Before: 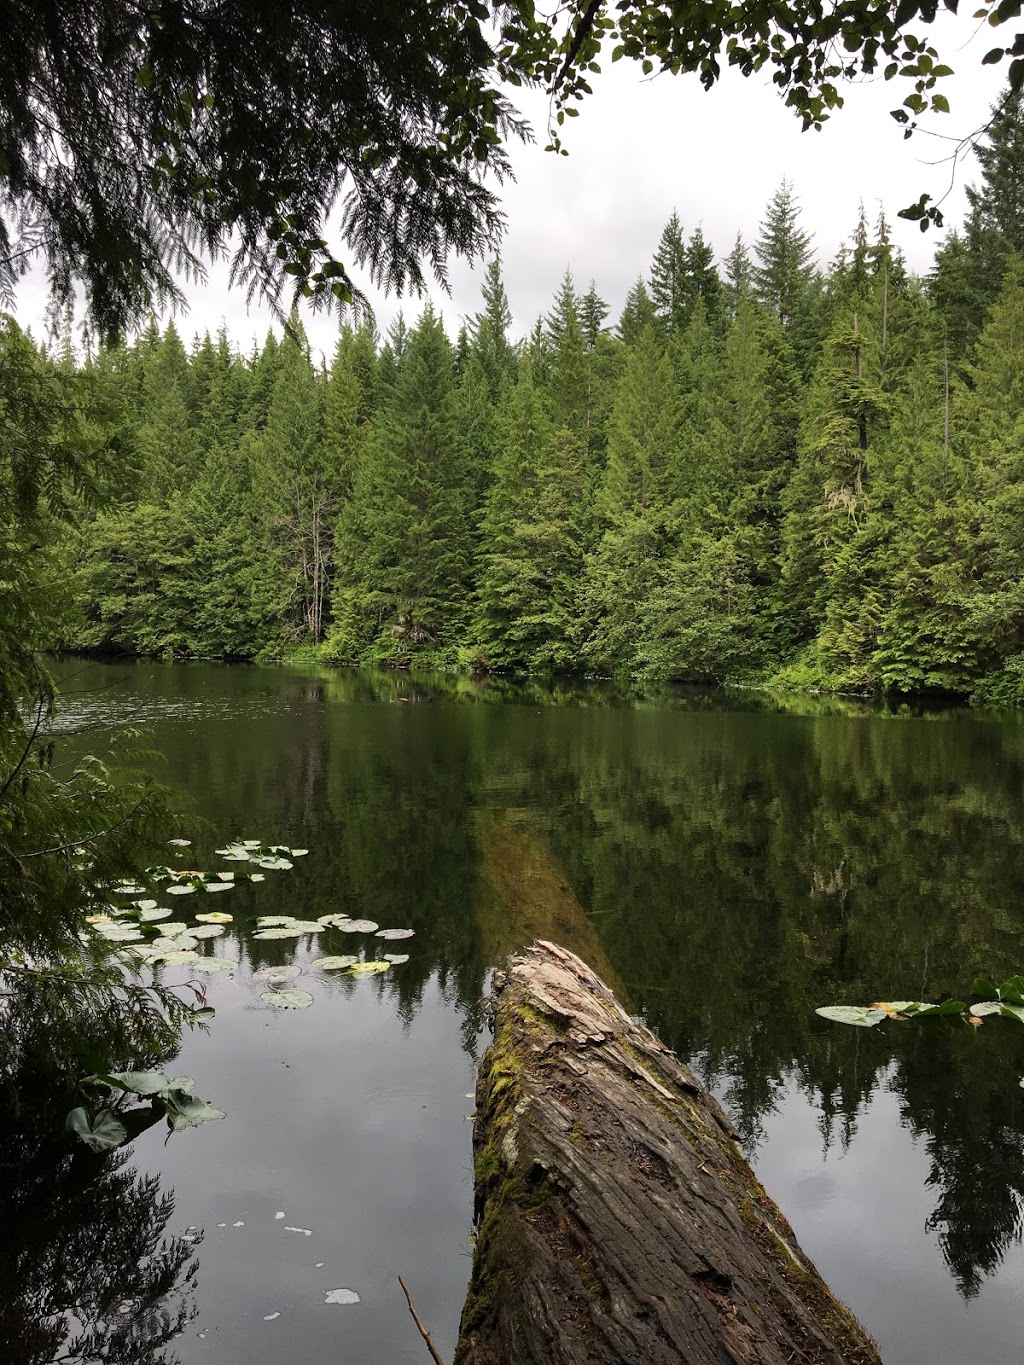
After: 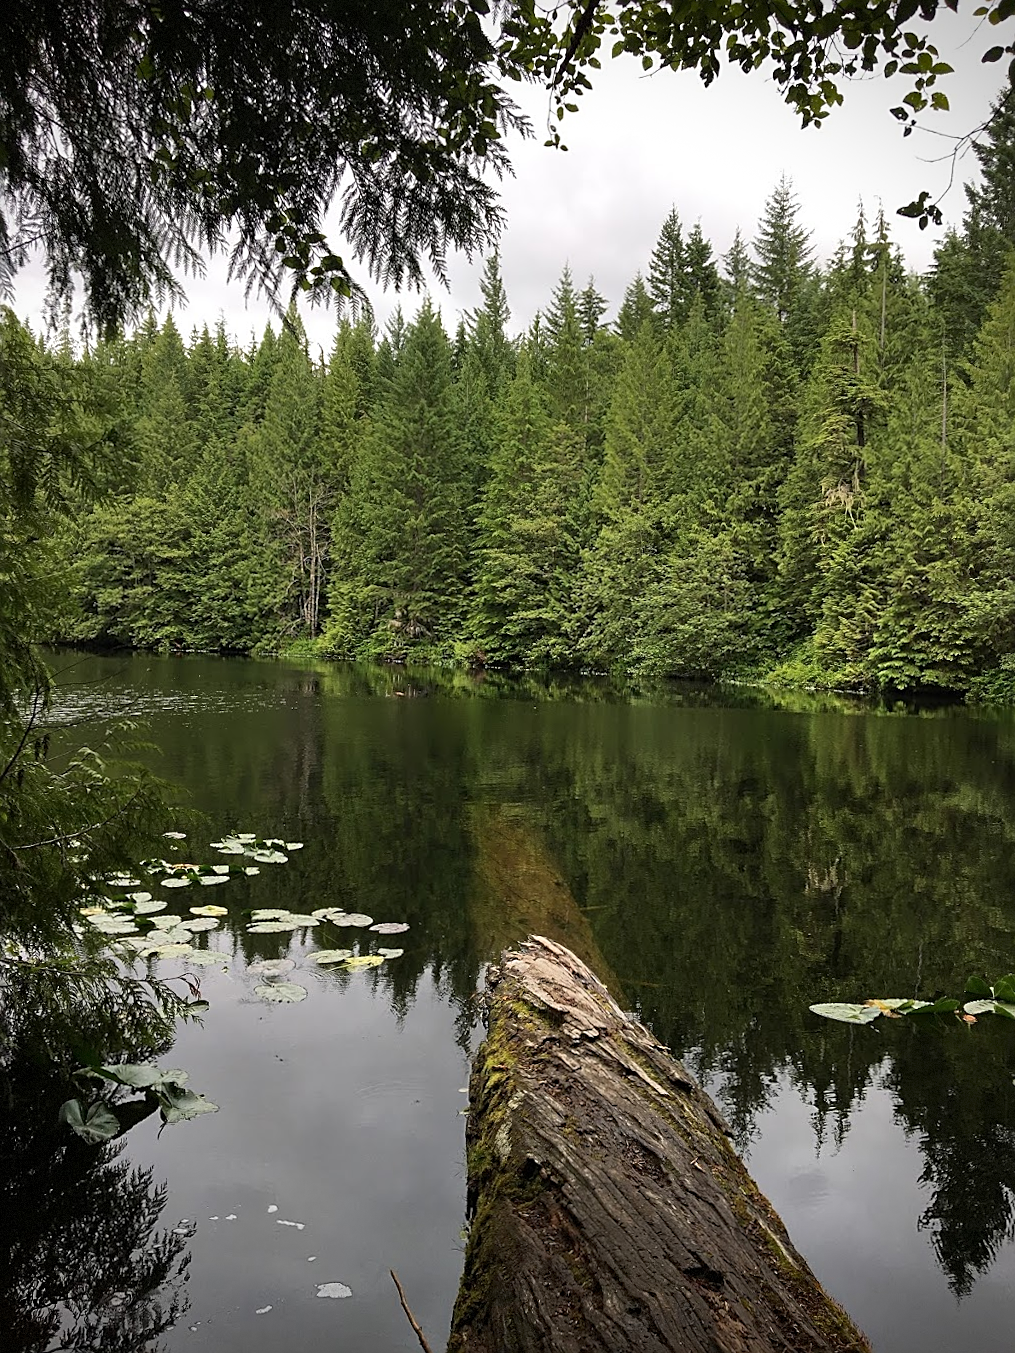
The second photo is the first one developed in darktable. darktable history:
crop and rotate: angle -0.367°
vignetting: saturation 0.377, dithering 8-bit output
sharpen: on, module defaults
